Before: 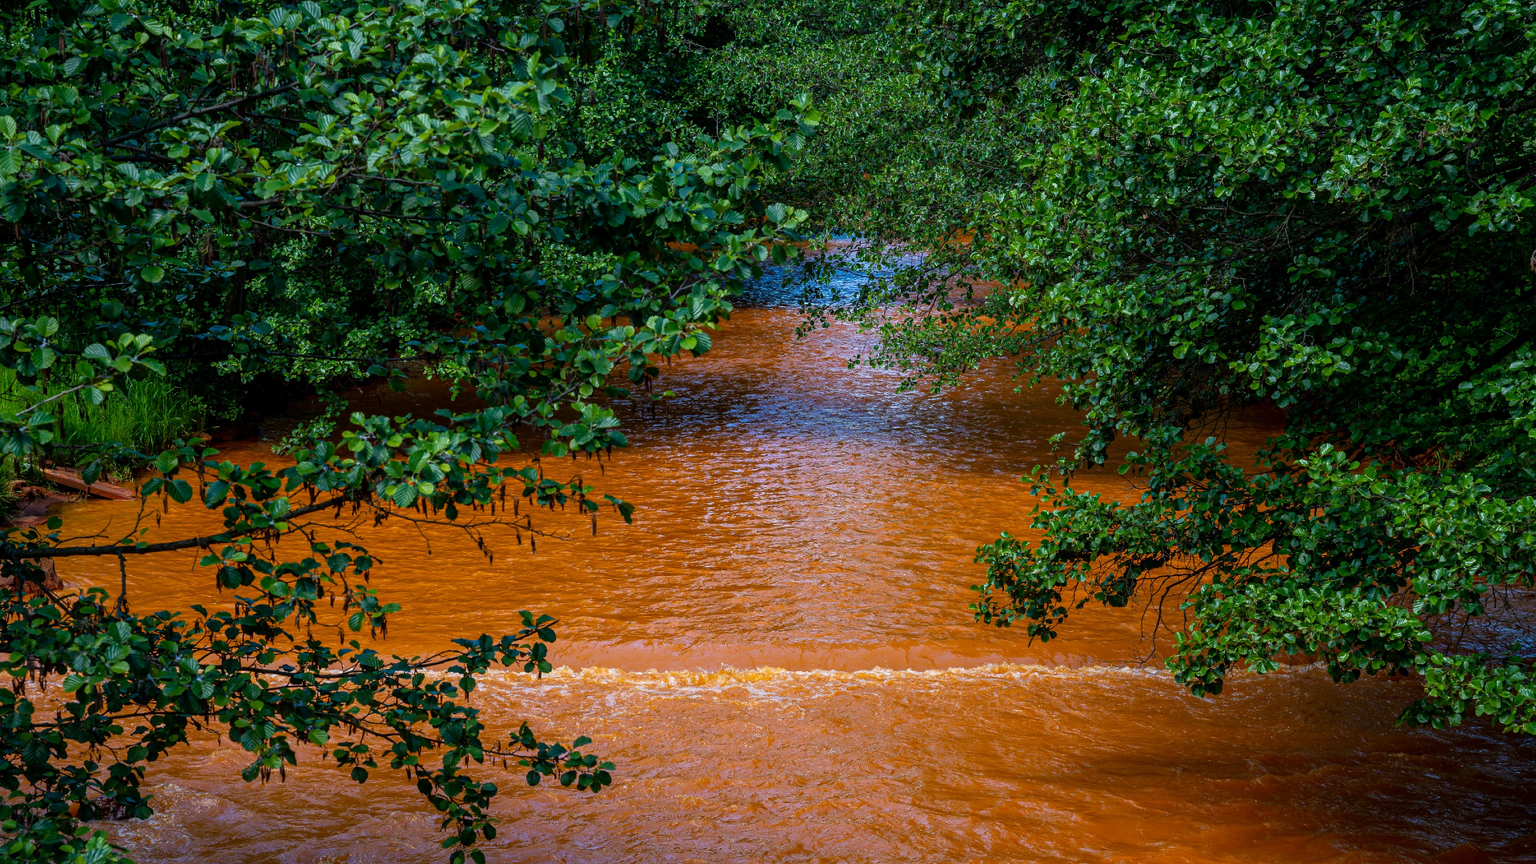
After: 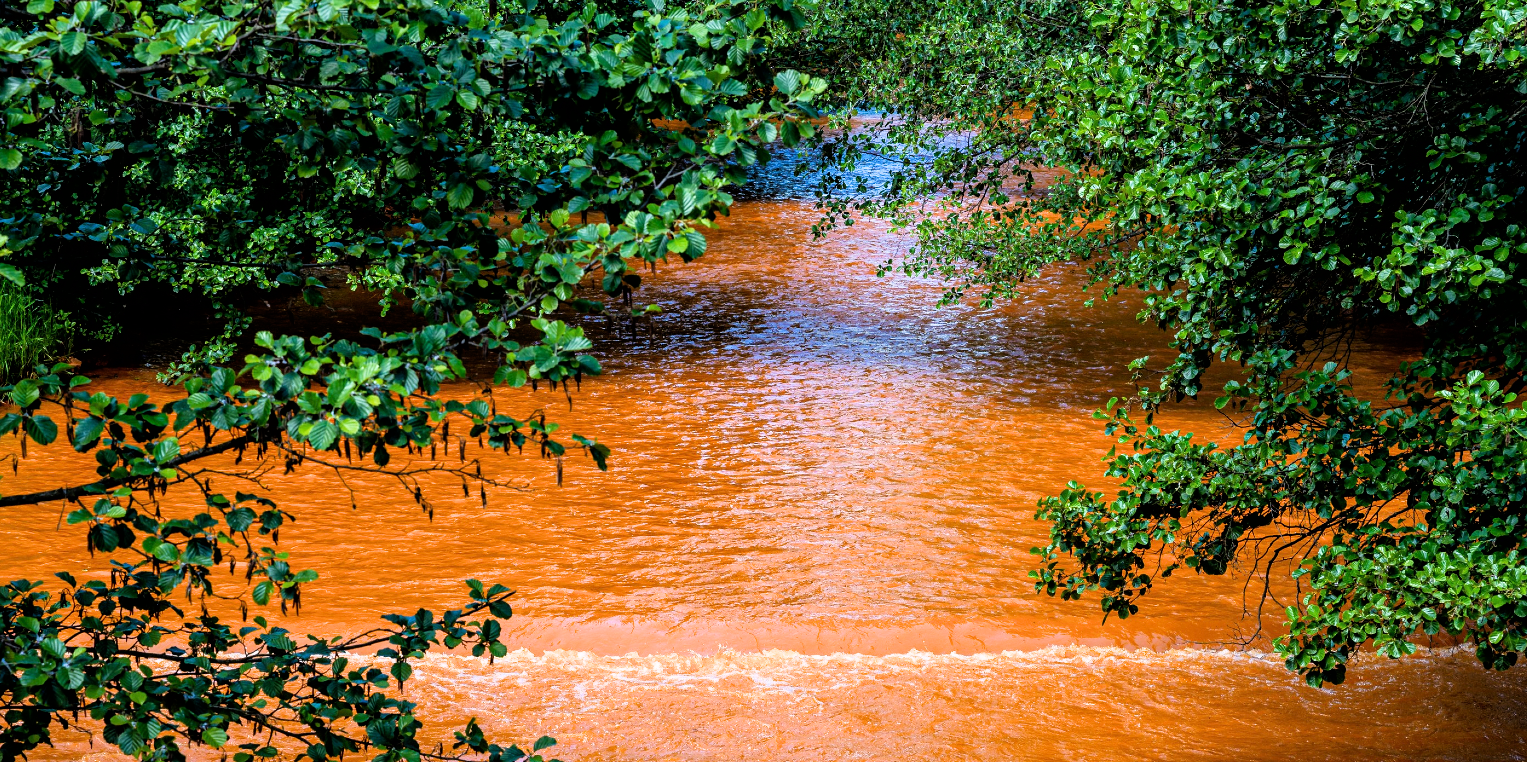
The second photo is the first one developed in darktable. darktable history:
exposure: exposure 1.06 EV, compensate highlight preservation false
crop: left 9.552%, top 17.063%, right 10.89%, bottom 12.368%
filmic rgb: black relative exposure -11.92 EV, white relative exposure 5.4 EV, hardness 4.48, latitude 49.05%, contrast 1.145, iterations of high-quality reconstruction 0
